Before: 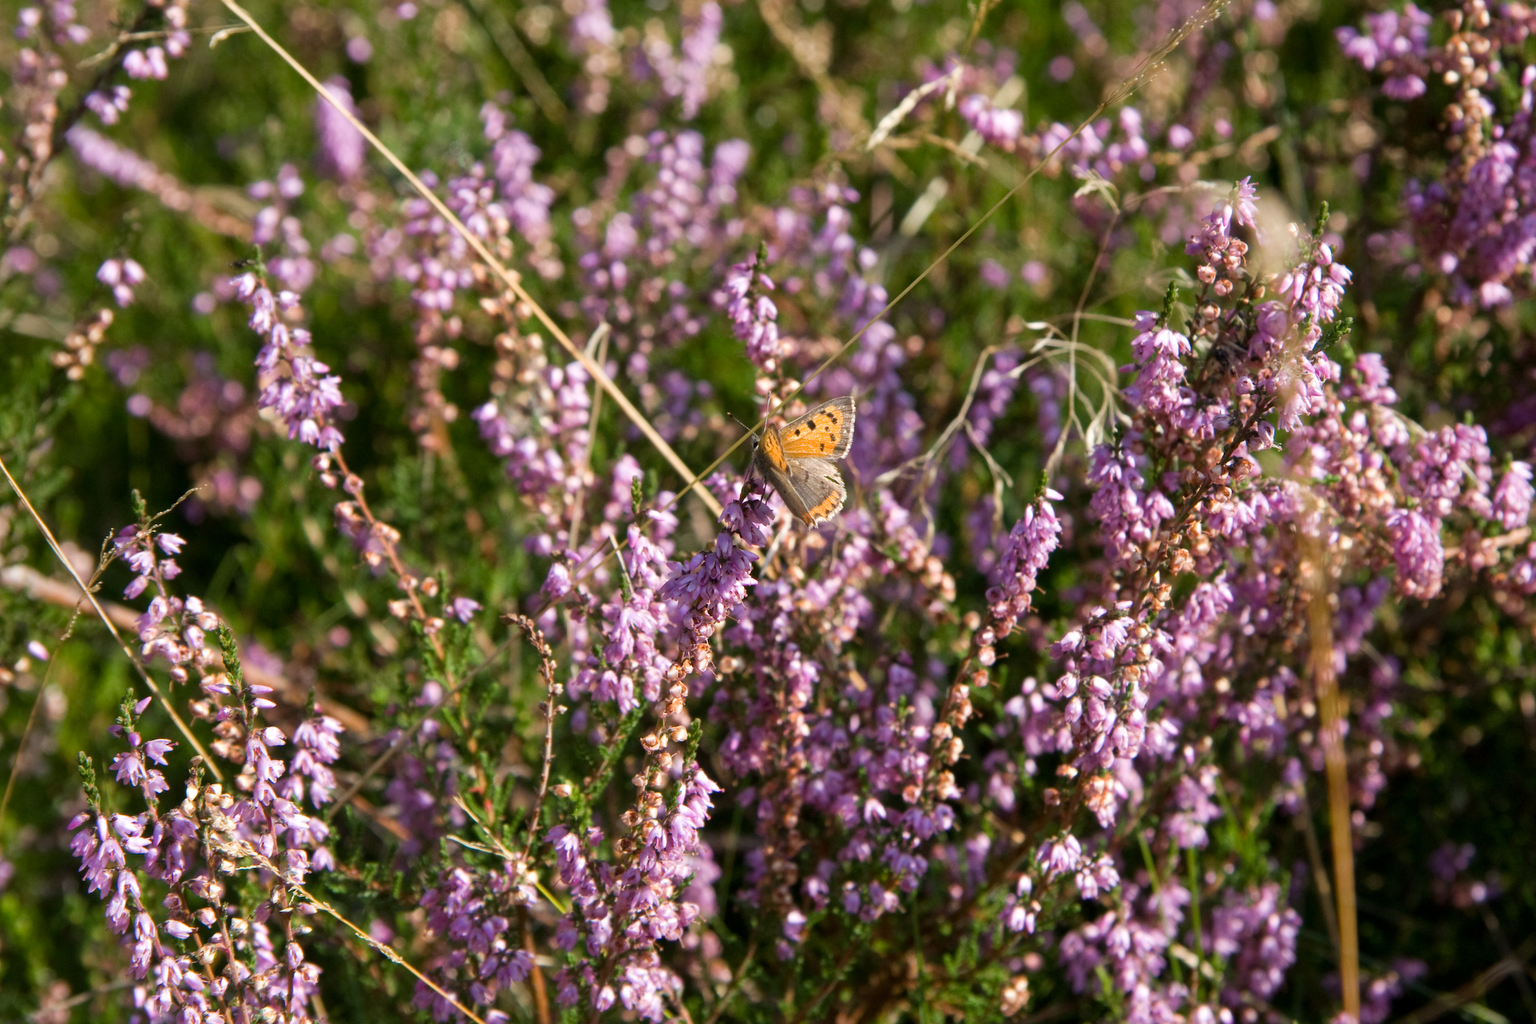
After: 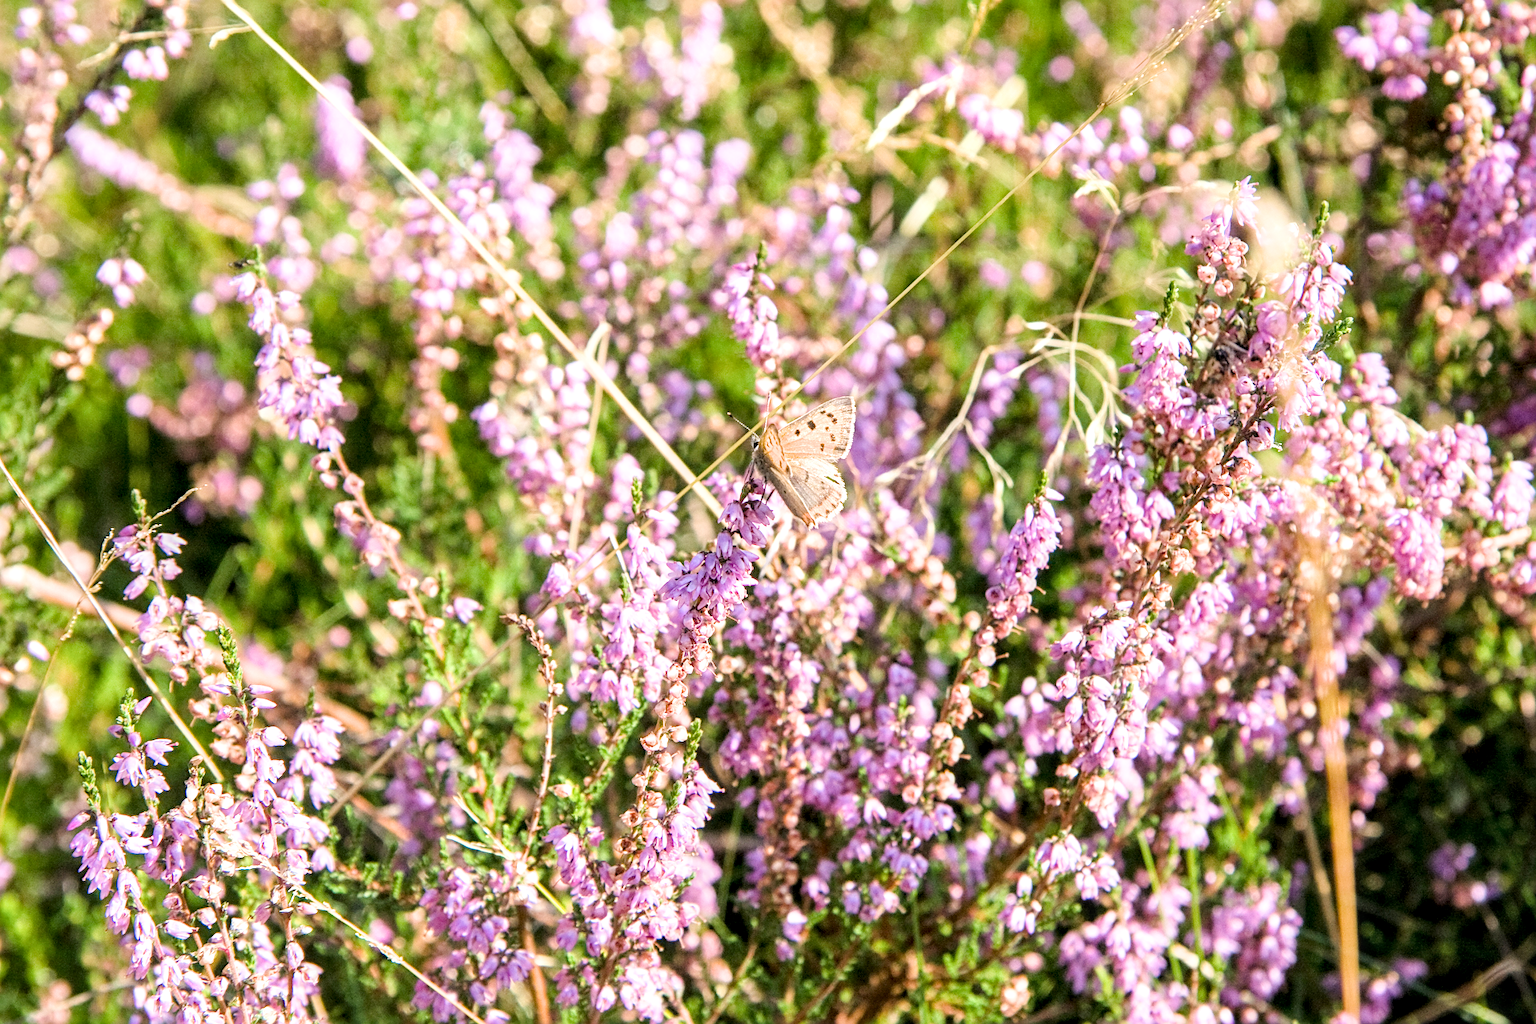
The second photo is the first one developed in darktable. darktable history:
exposure: black level correction 0, exposure 2.146 EV, compensate highlight preservation false
filmic rgb: black relative exposure -7.65 EV, white relative exposure 4.56 EV, hardness 3.61
local contrast: detail 130%
sharpen: amount 0.495
